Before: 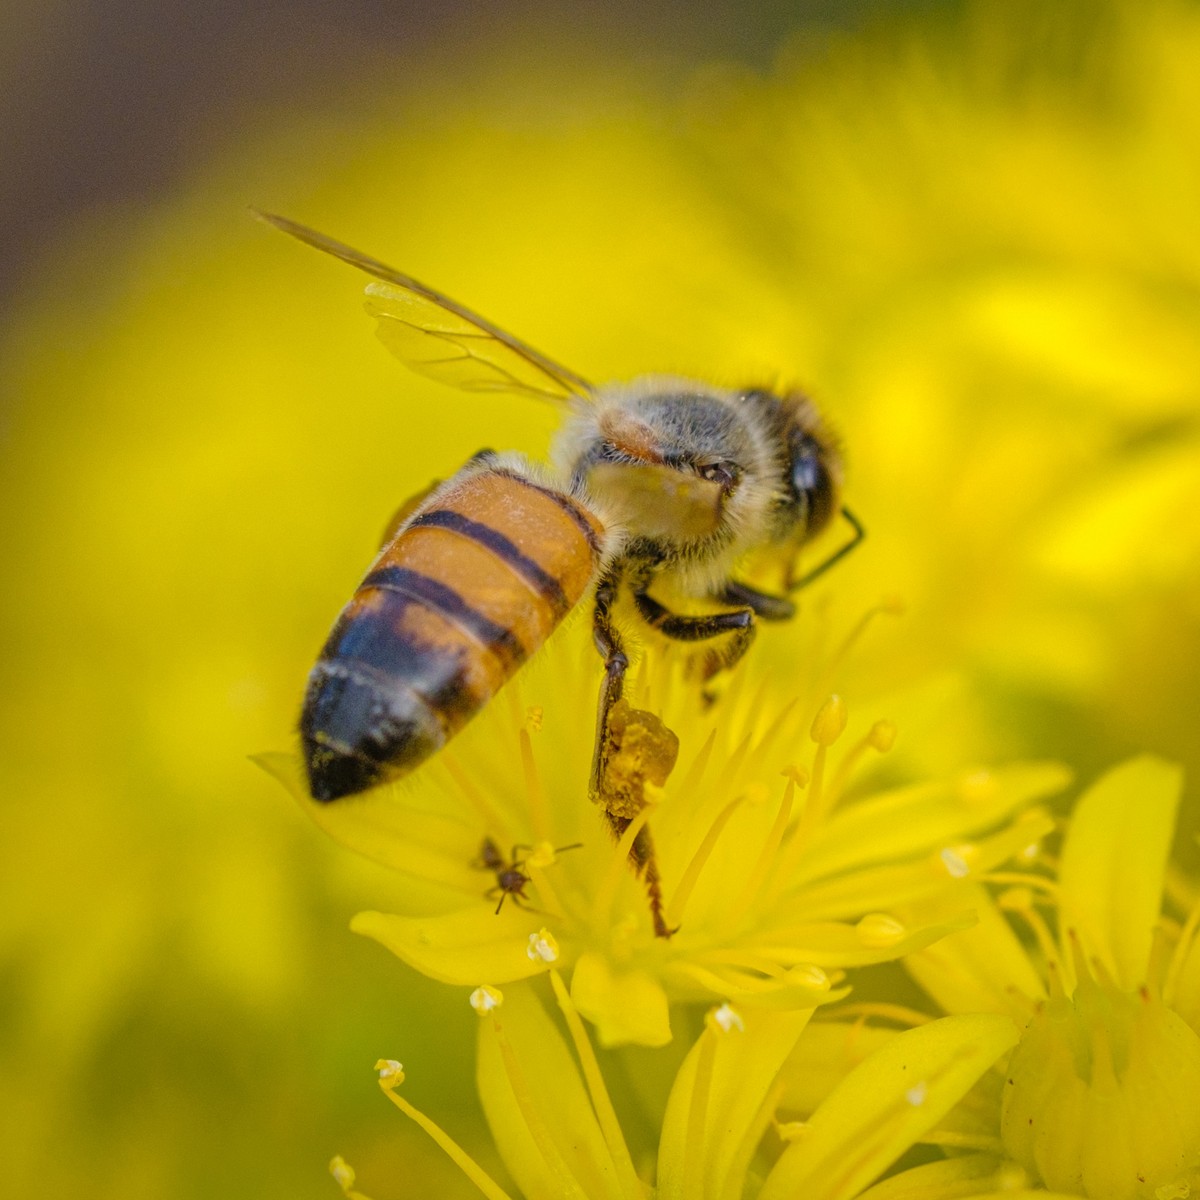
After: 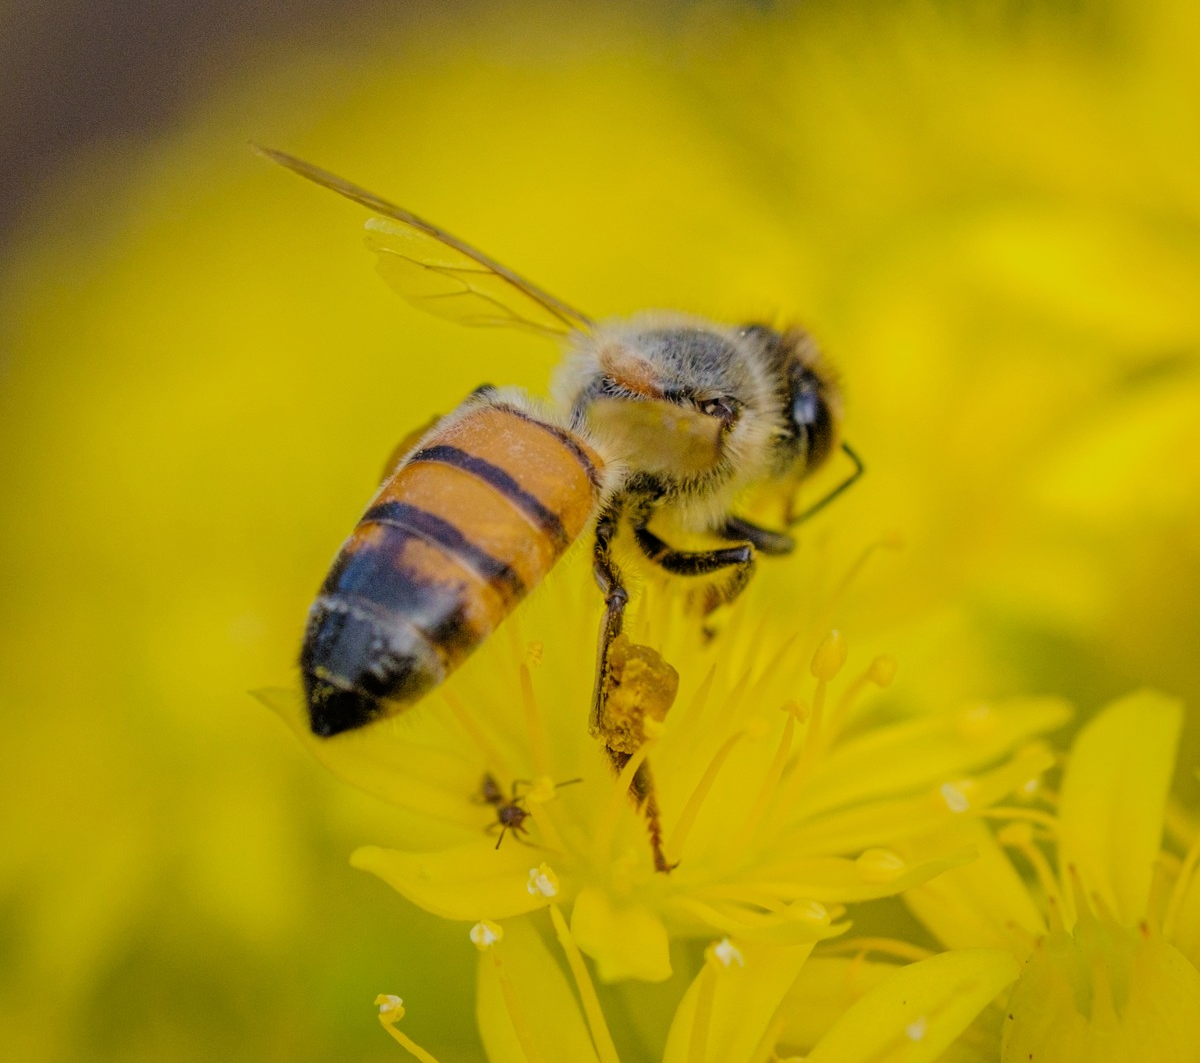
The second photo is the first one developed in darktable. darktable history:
crop and rotate: top 5.493%, bottom 5.907%
filmic rgb: black relative exposure -7.65 EV, white relative exposure 4.56 EV, hardness 3.61, contrast 1.054, color science v6 (2022), iterations of high-quality reconstruction 0
